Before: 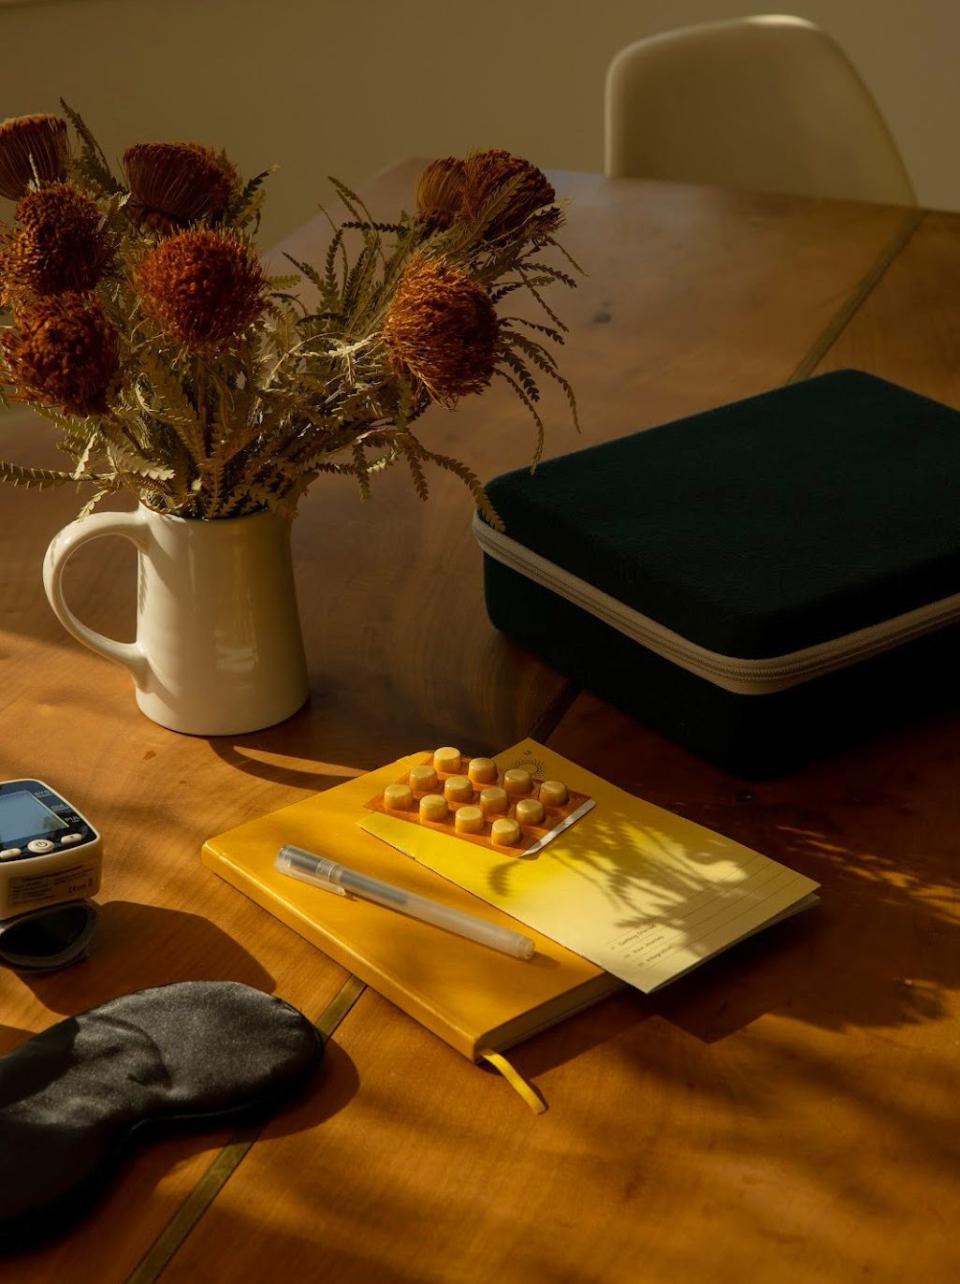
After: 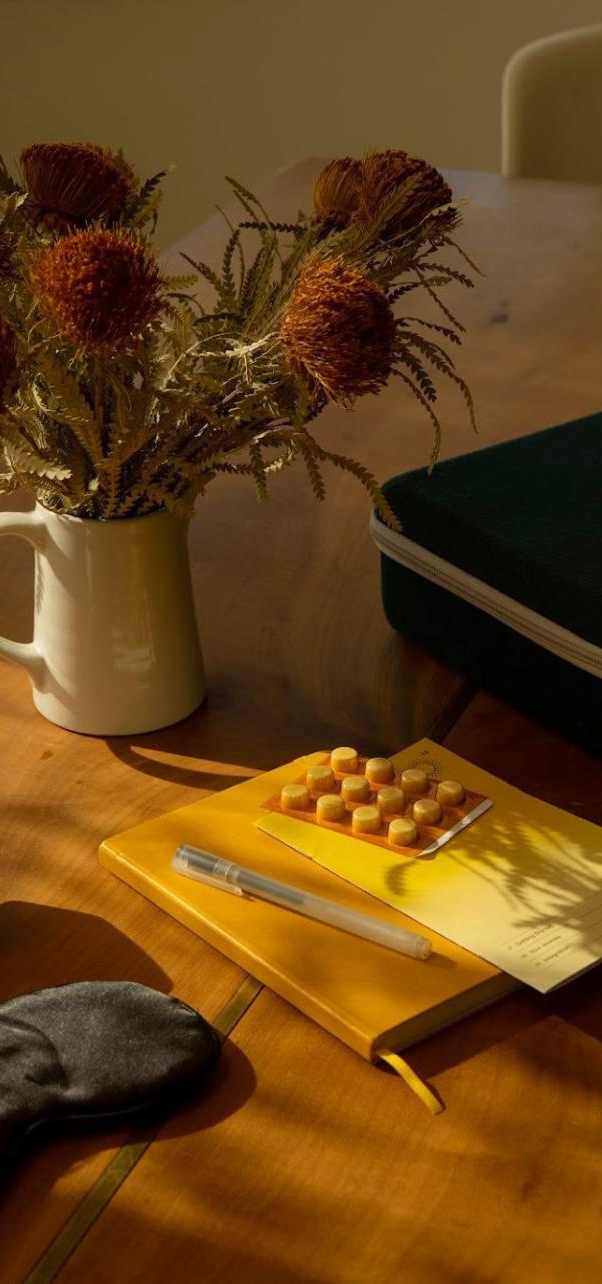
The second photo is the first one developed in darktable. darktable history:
crop: left 10.767%, right 26.475%
